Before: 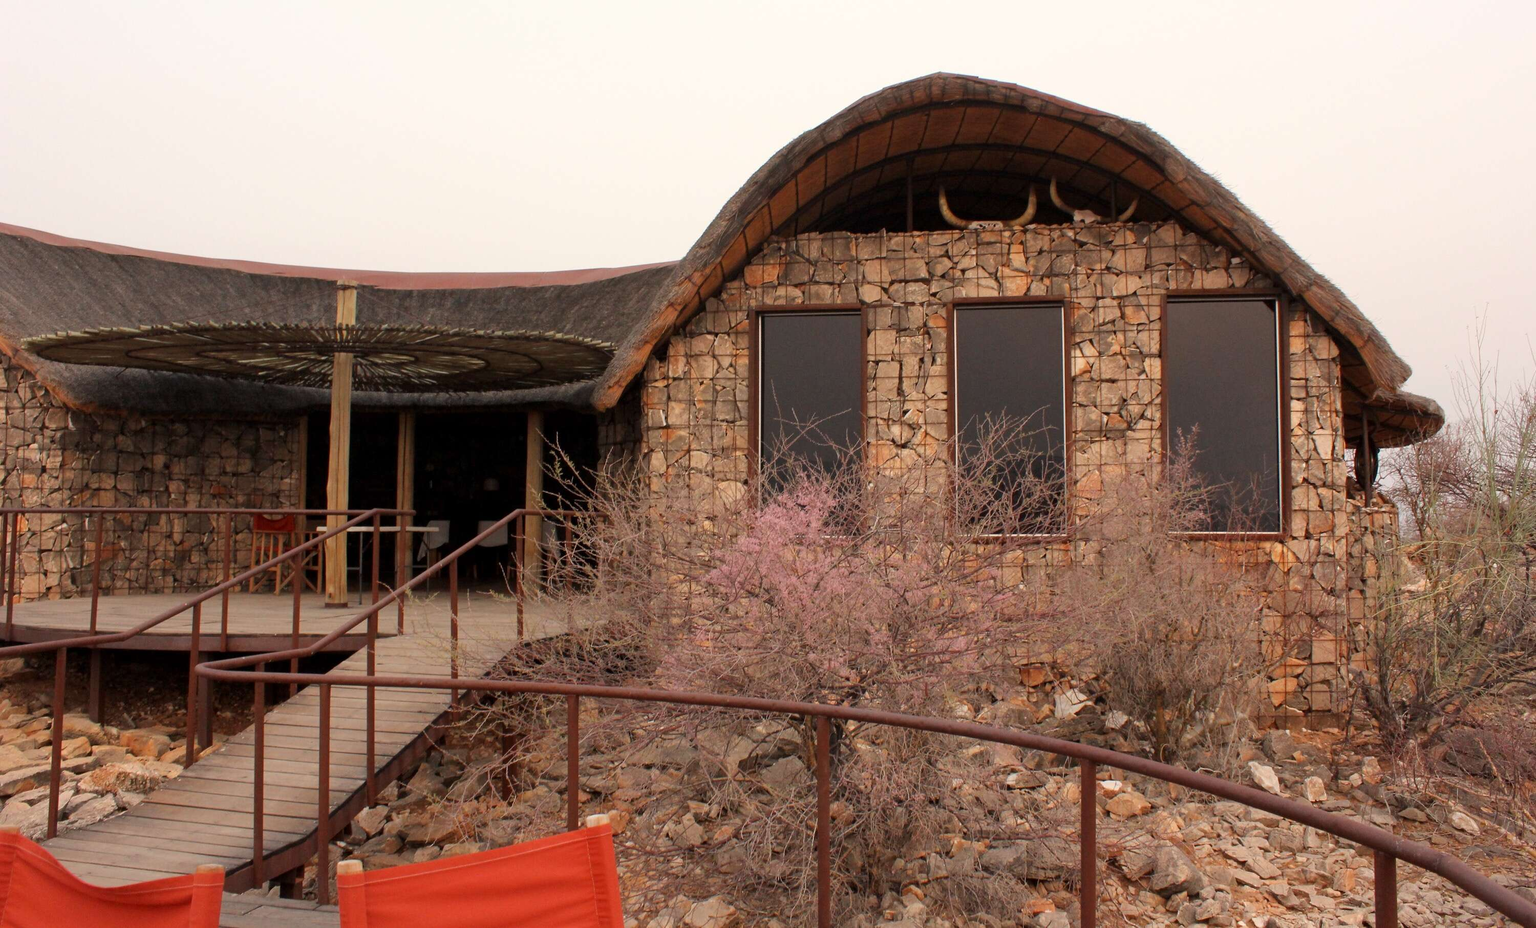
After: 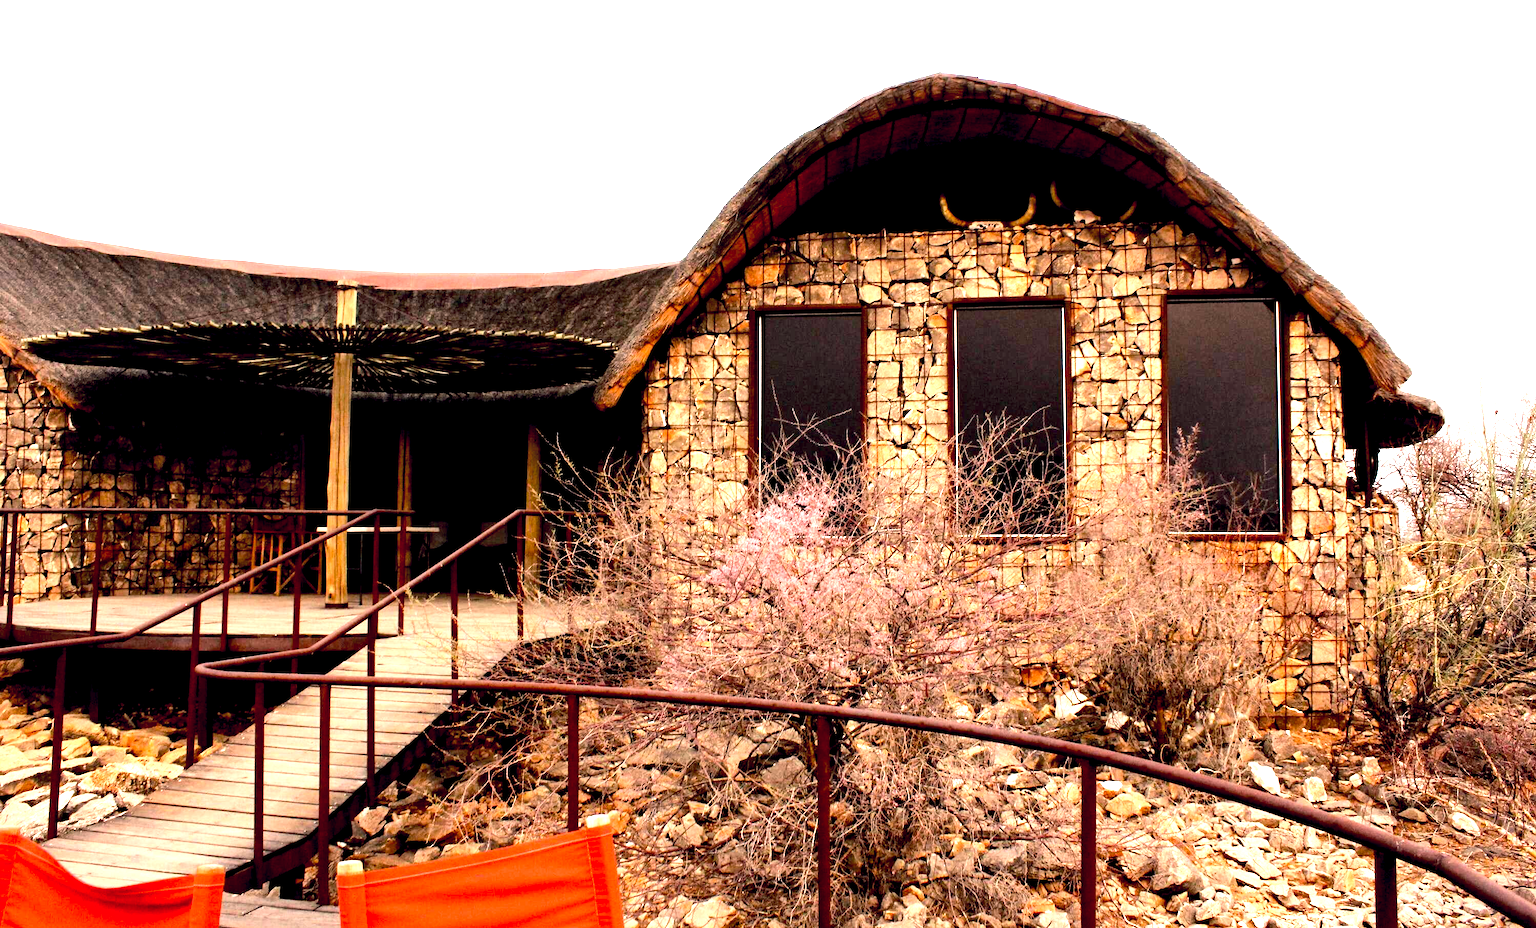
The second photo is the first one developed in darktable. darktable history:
tone equalizer: -8 EV -1.08 EV, -7 EV -1.01 EV, -6 EV -0.867 EV, -5 EV -0.578 EV, -3 EV 0.578 EV, -2 EV 0.867 EV, -1 EV 1.01 EV, +0 EV 1.08 EV, edges refinement/feathering 500, mask exposure compensation -1.57 EV, preserve details no
exposure: black level correction 0.035, exposure 0.9 EV, compensate highlight preservation false
local contrast: mode bilateral grid, contrast 20, coarseness 50, detail 120%, midtone range 0.2
color balance rgb: shadows lift › hue 87.51°, highlights gain › chroma 1.62%, highlights gain › hue 55.1°, global offset › chroma 0.06%, global offset › hue 253.66°, linear chroma grading › global chroma 0.5%
